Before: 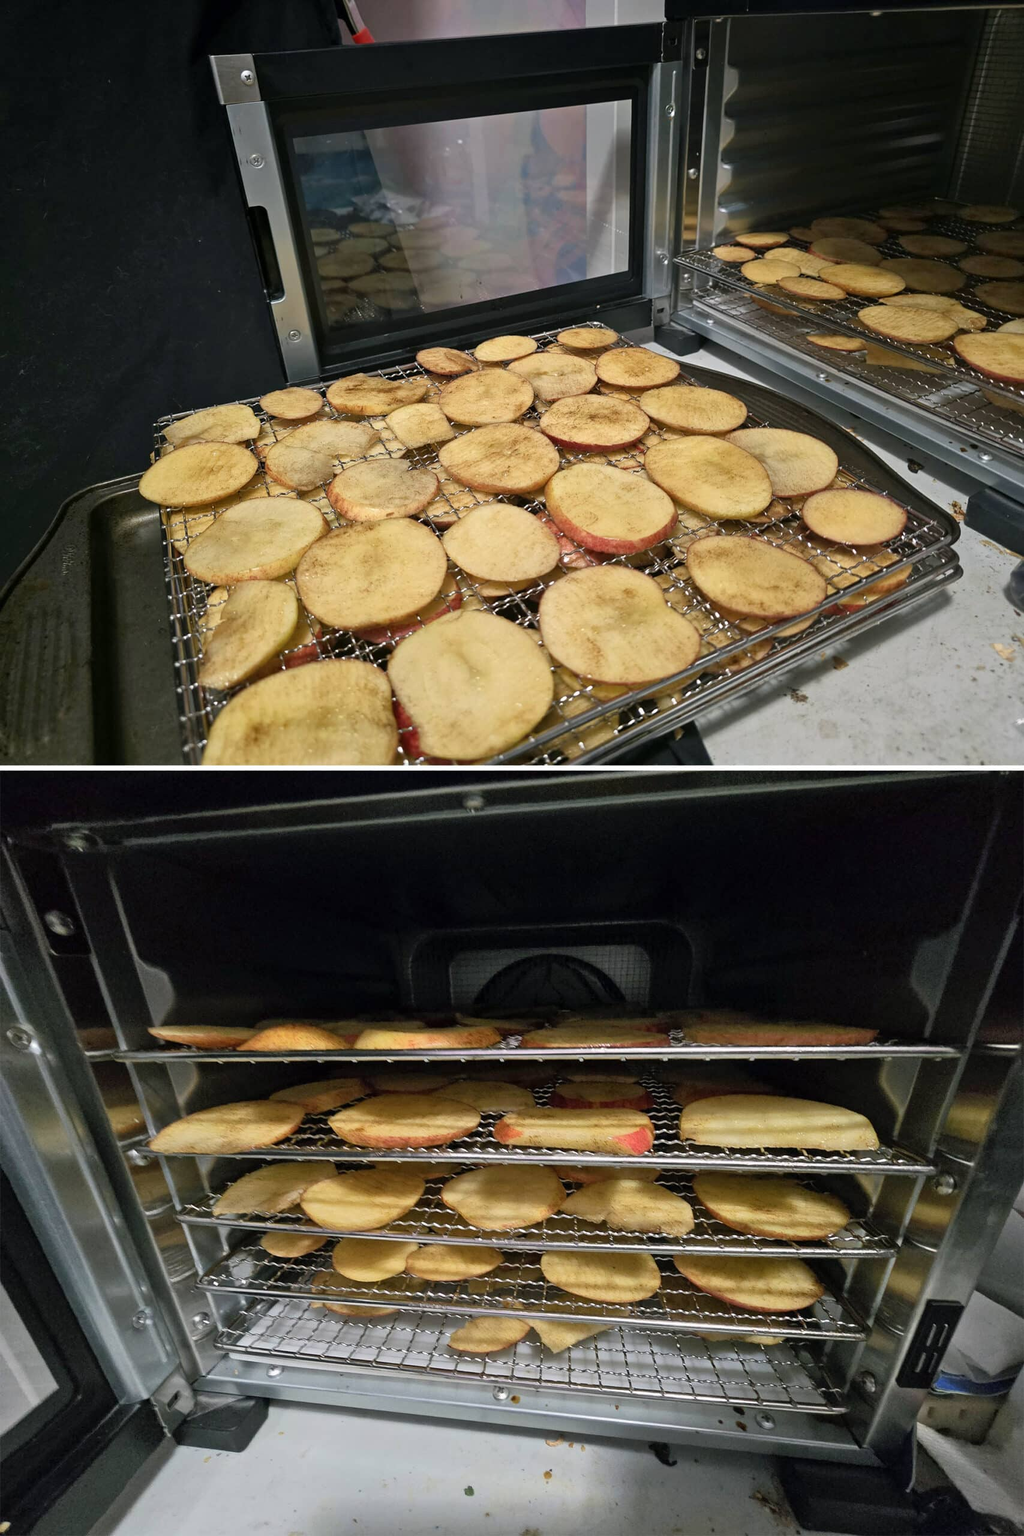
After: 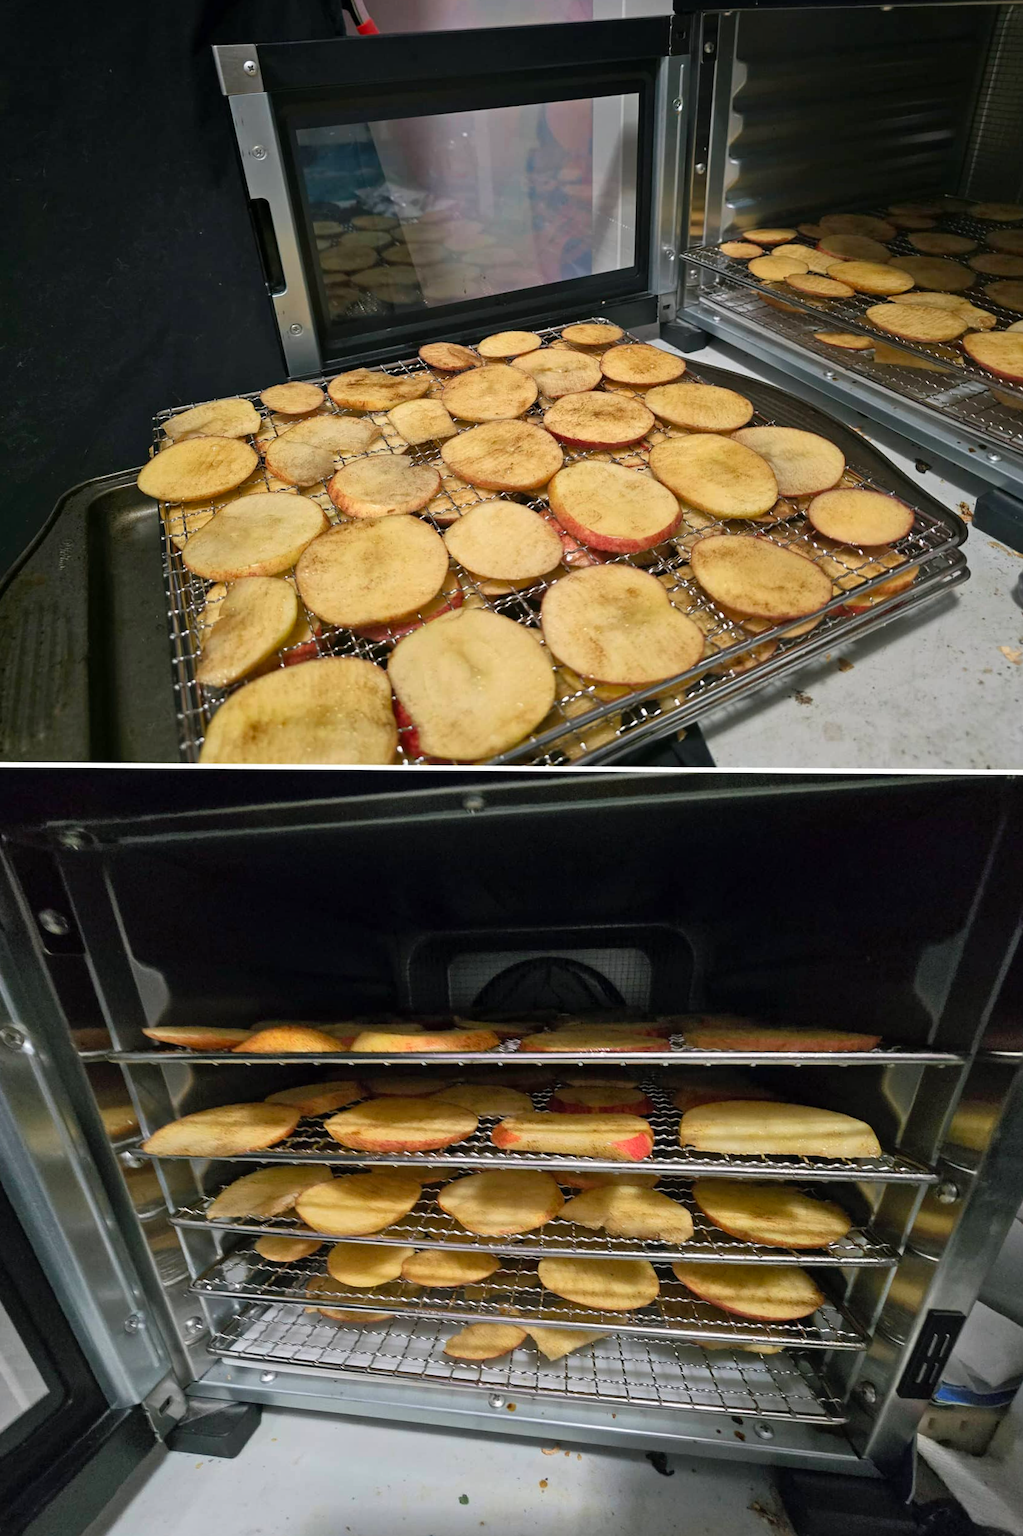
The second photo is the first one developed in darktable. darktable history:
crop and rotate: angle -0.434°
